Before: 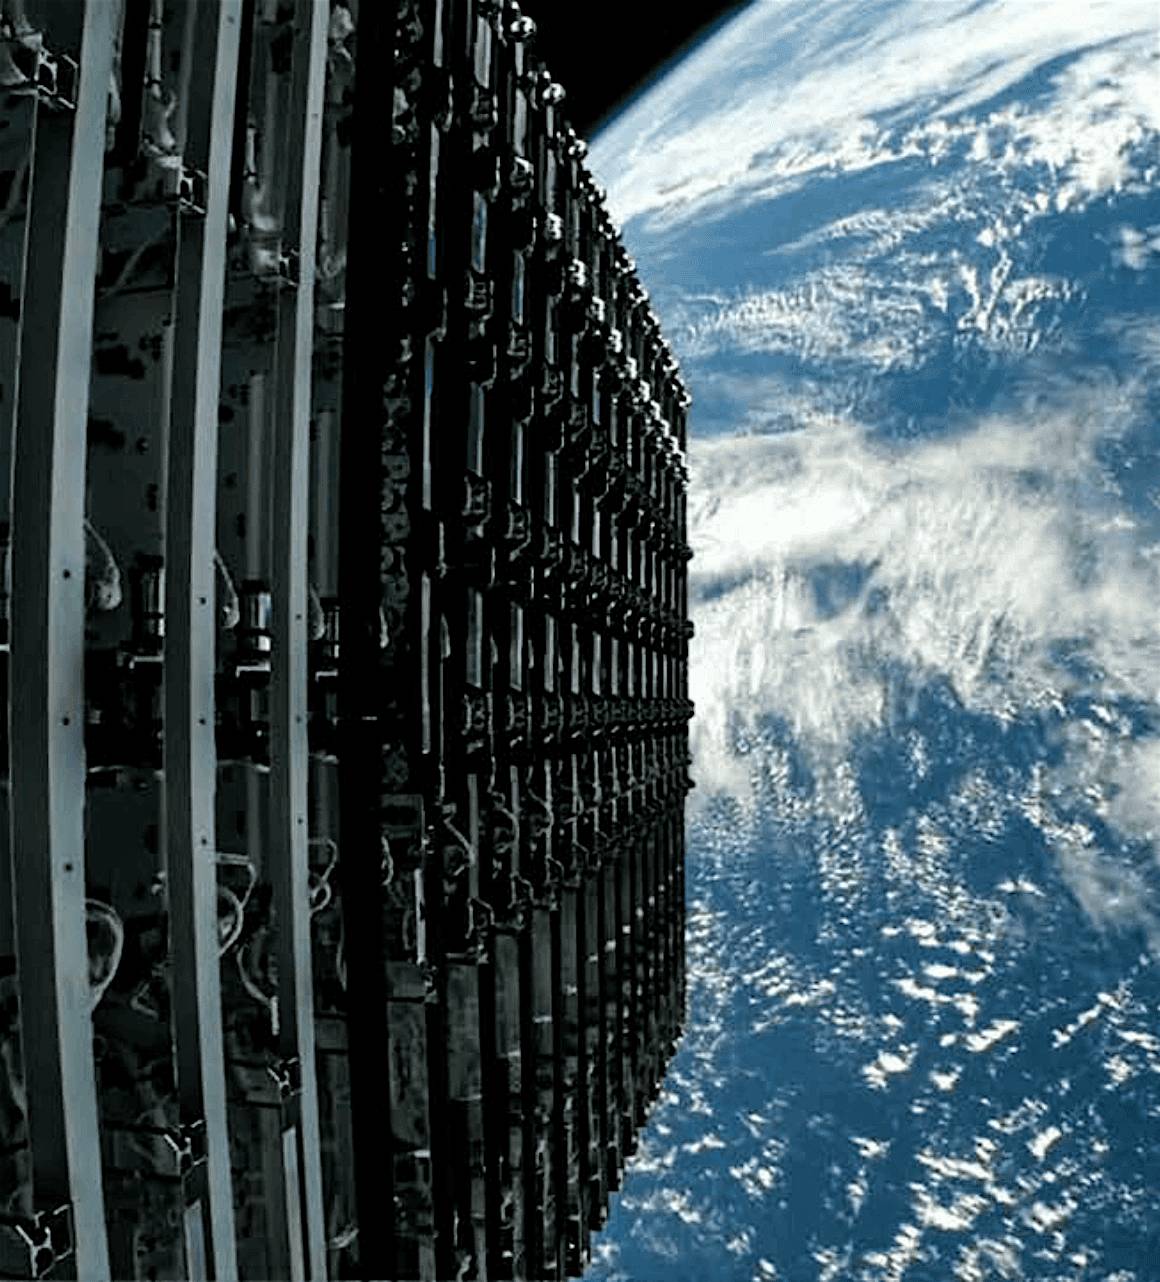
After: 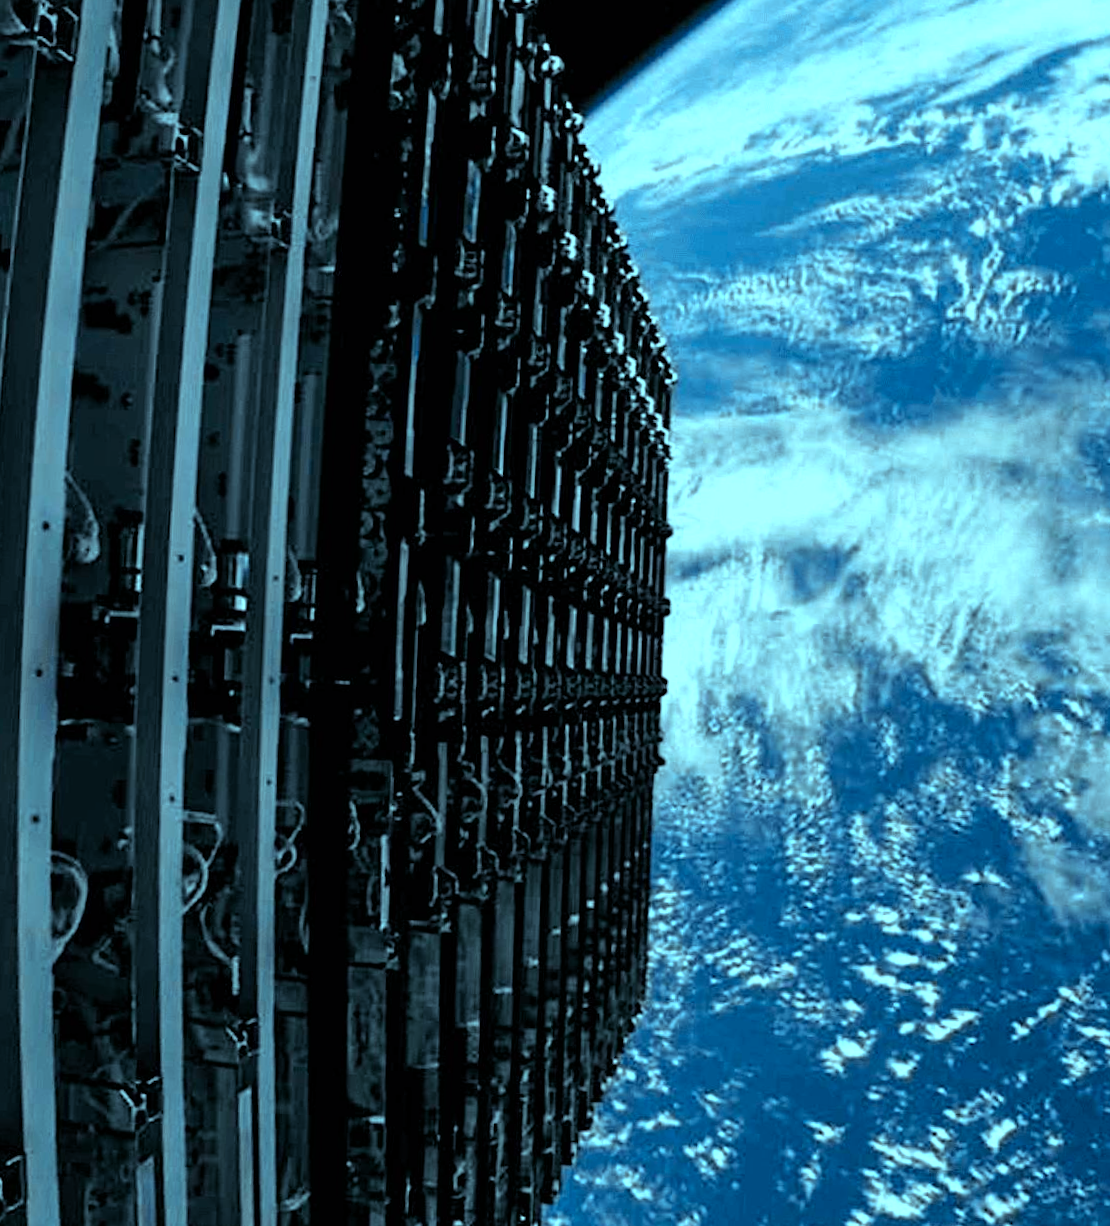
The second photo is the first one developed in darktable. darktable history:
crop and rotate: angle -2.38°
exposure: compensate highlight preservation false
white balance: red 0.931, blue 1.11
color balance rgb: shadows lift › chroma 7.23%, shadows lift › hue 246.48°, highlights gain › chroma 5.38%, highlights gain › hue 196.93°, white fulcrum 1 EV
